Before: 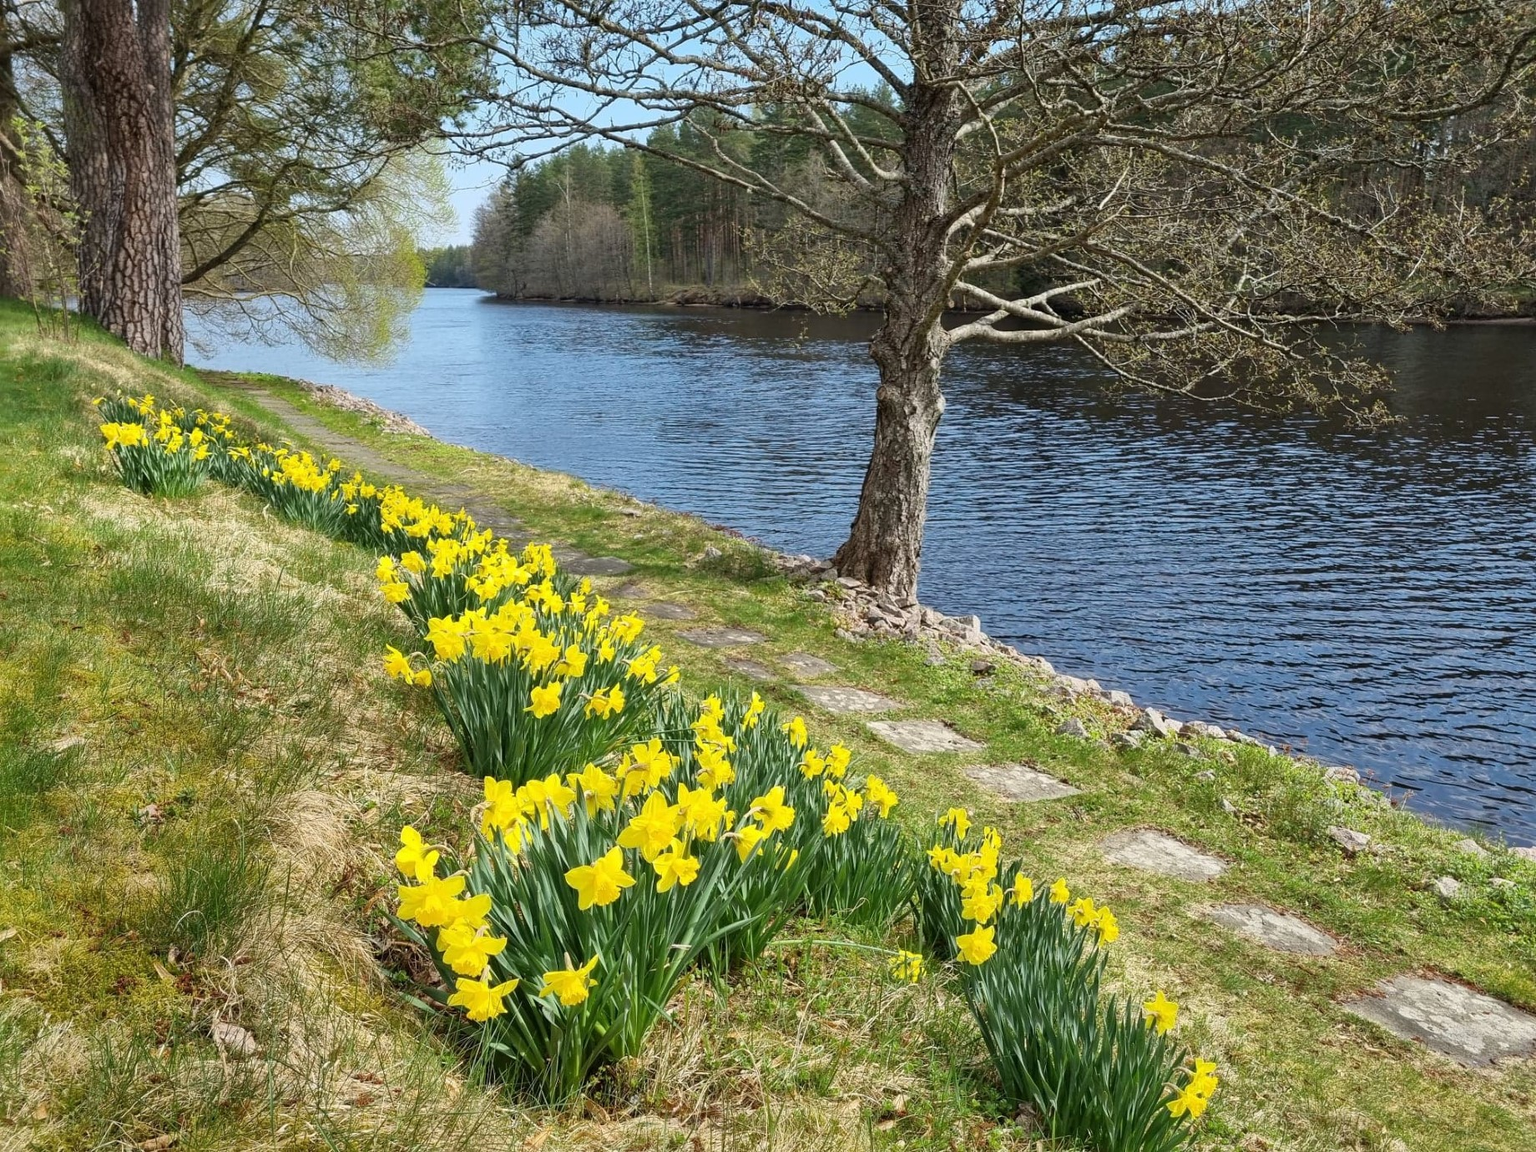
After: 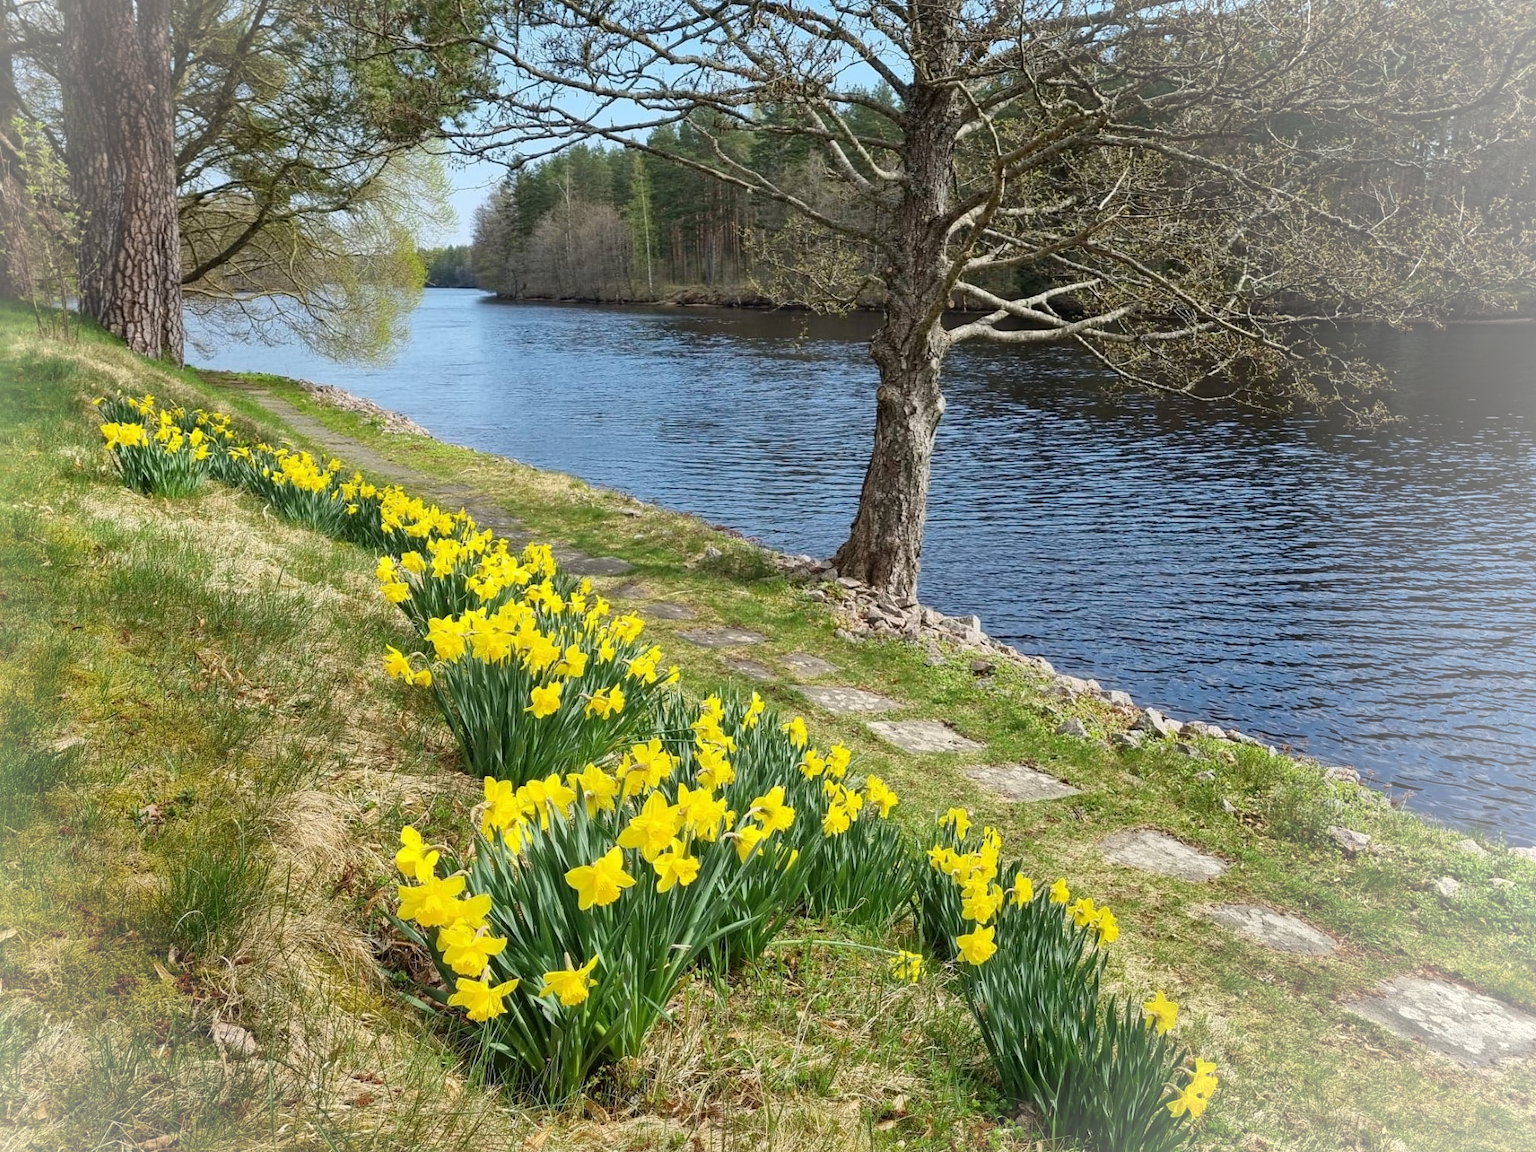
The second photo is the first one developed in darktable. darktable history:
vignetting: brightness 0.301, saturation -0.002, center (-0.117, -0.005)
